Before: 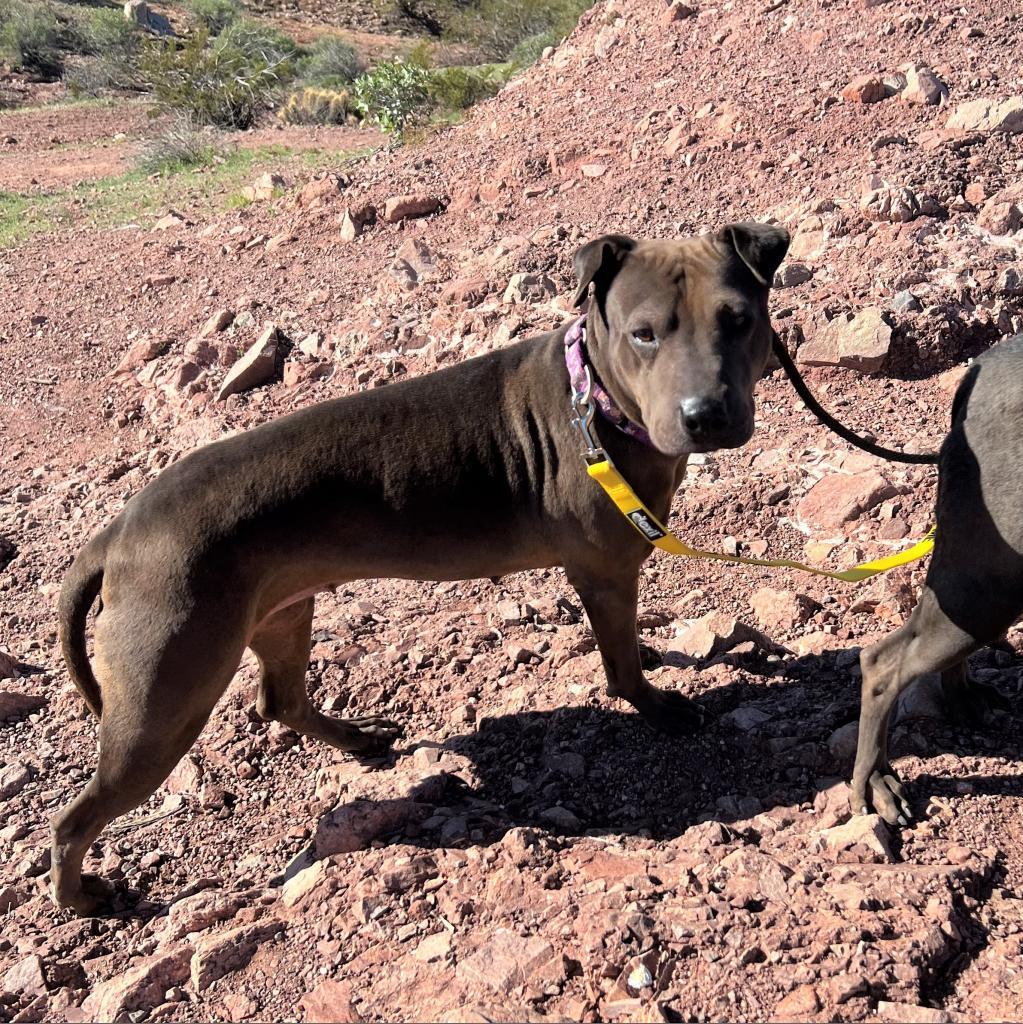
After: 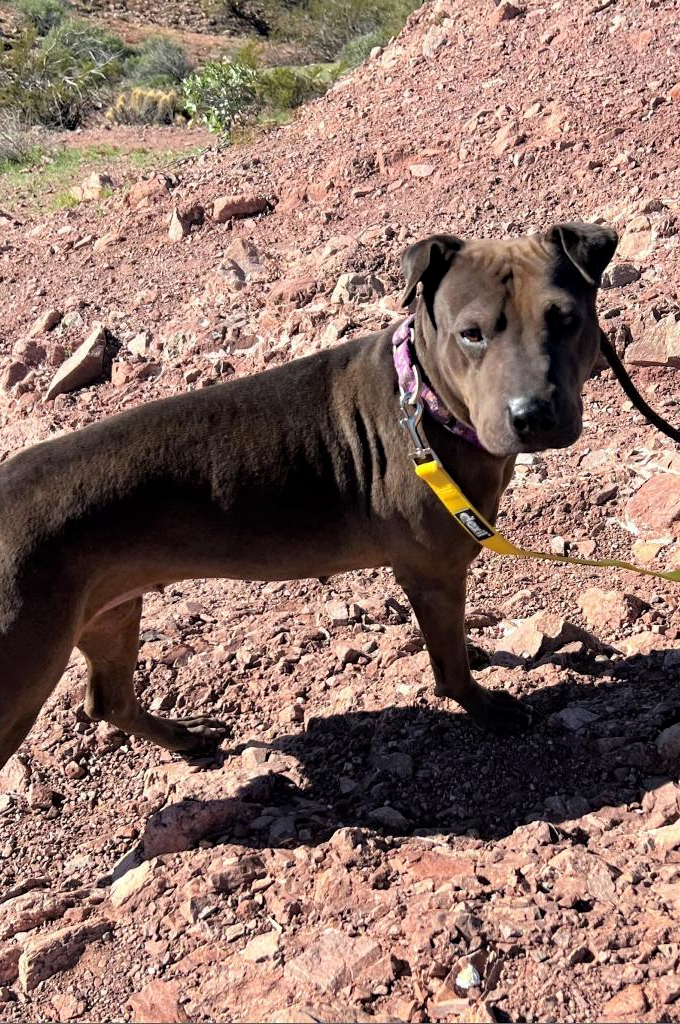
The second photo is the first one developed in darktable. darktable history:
haze removal: compatibility mode true, adaptive false
crop: left 16.899%, right 16.556%
